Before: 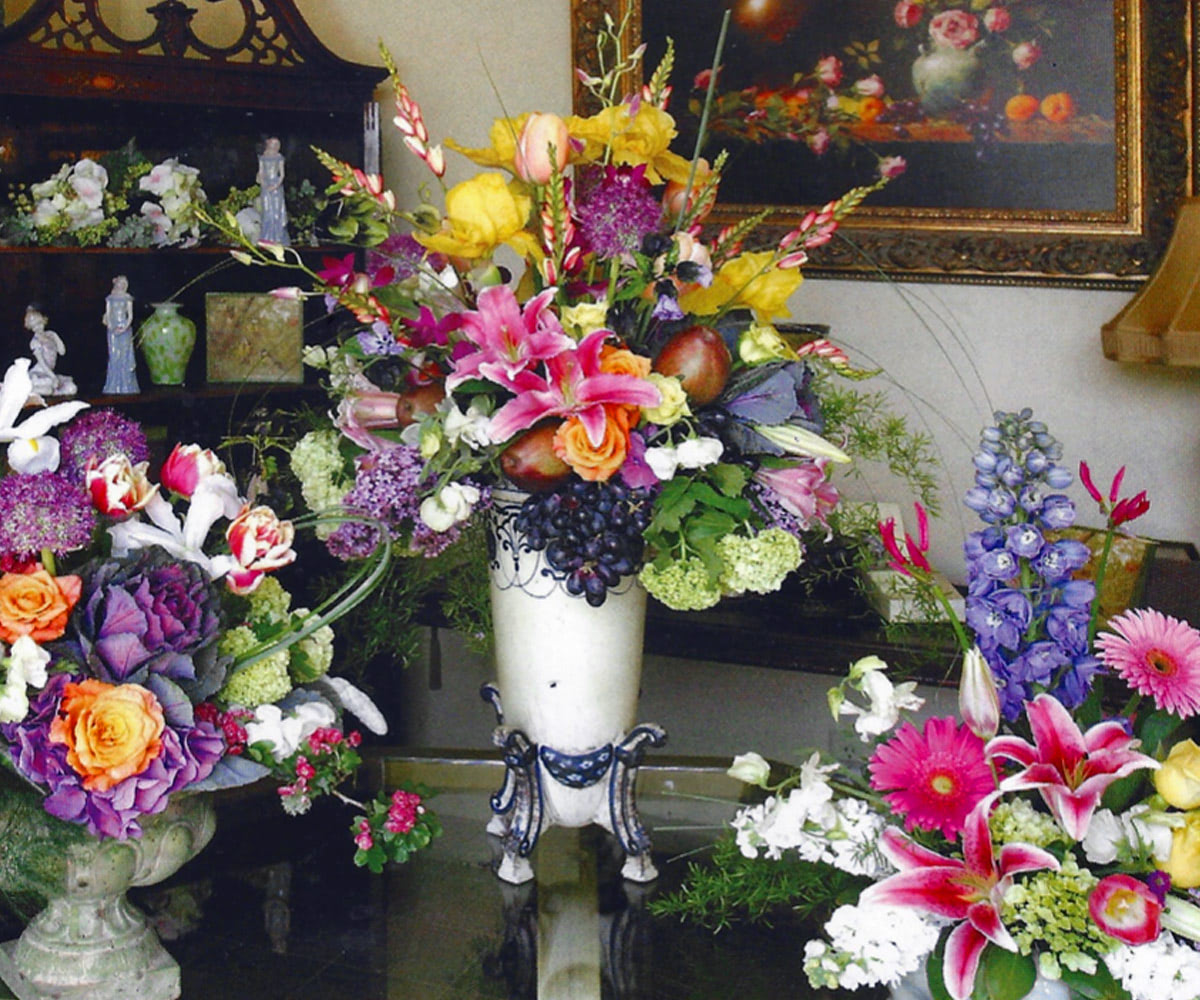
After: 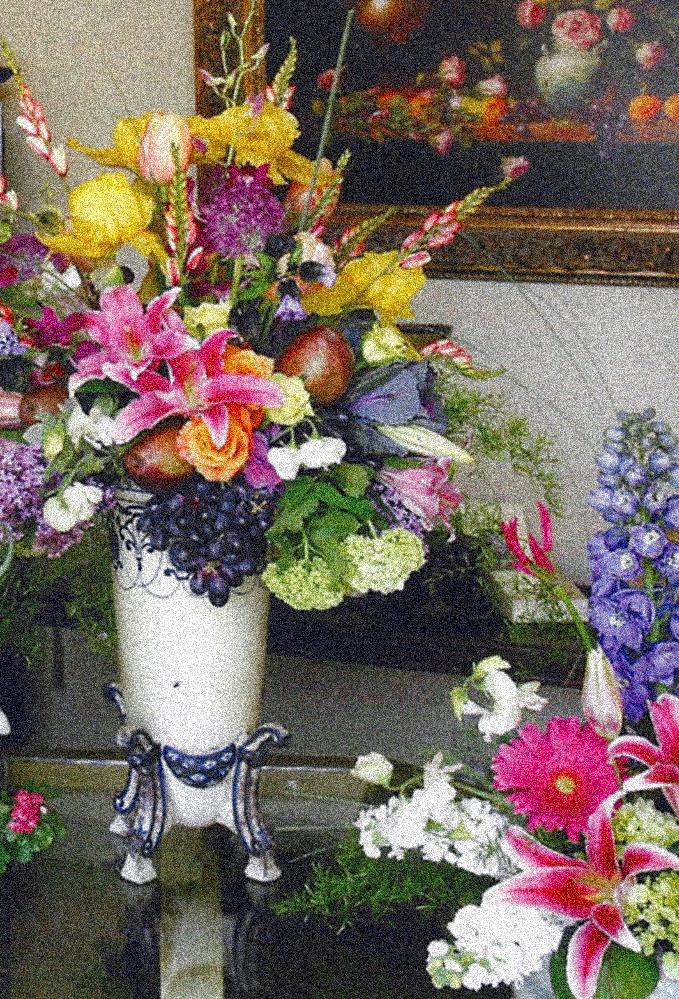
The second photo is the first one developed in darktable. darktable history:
grain: coarseness 3.75 ISO, strength 100%, mid-tones bias 0%
crop: left 31.458%, top 0%, right 11.876%
